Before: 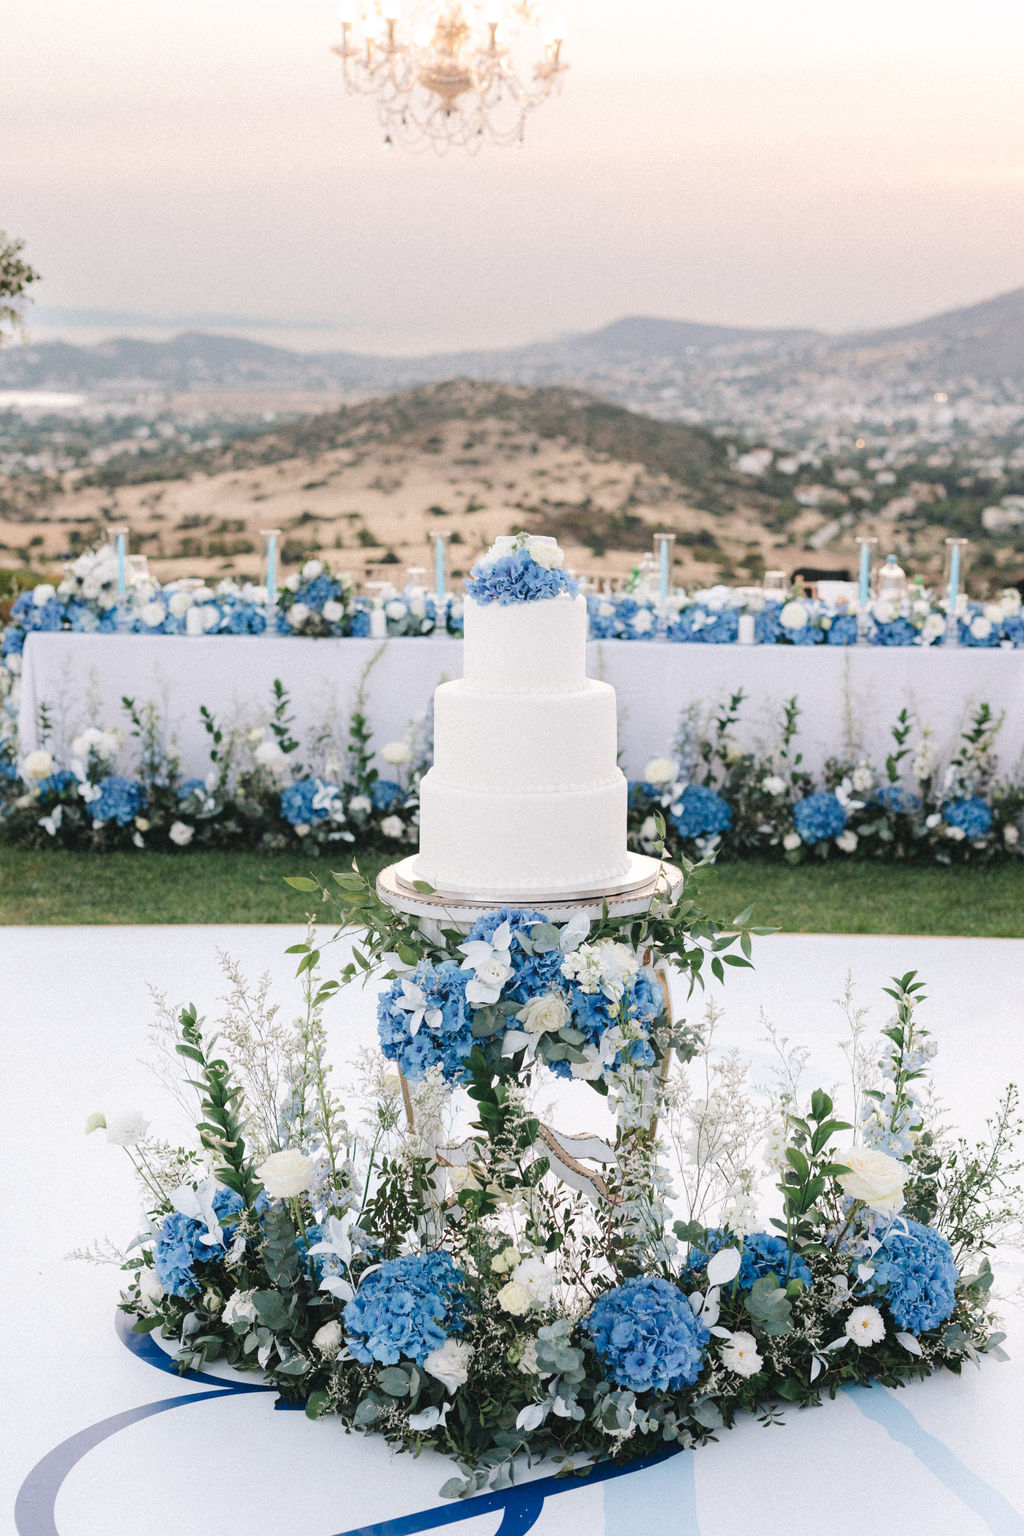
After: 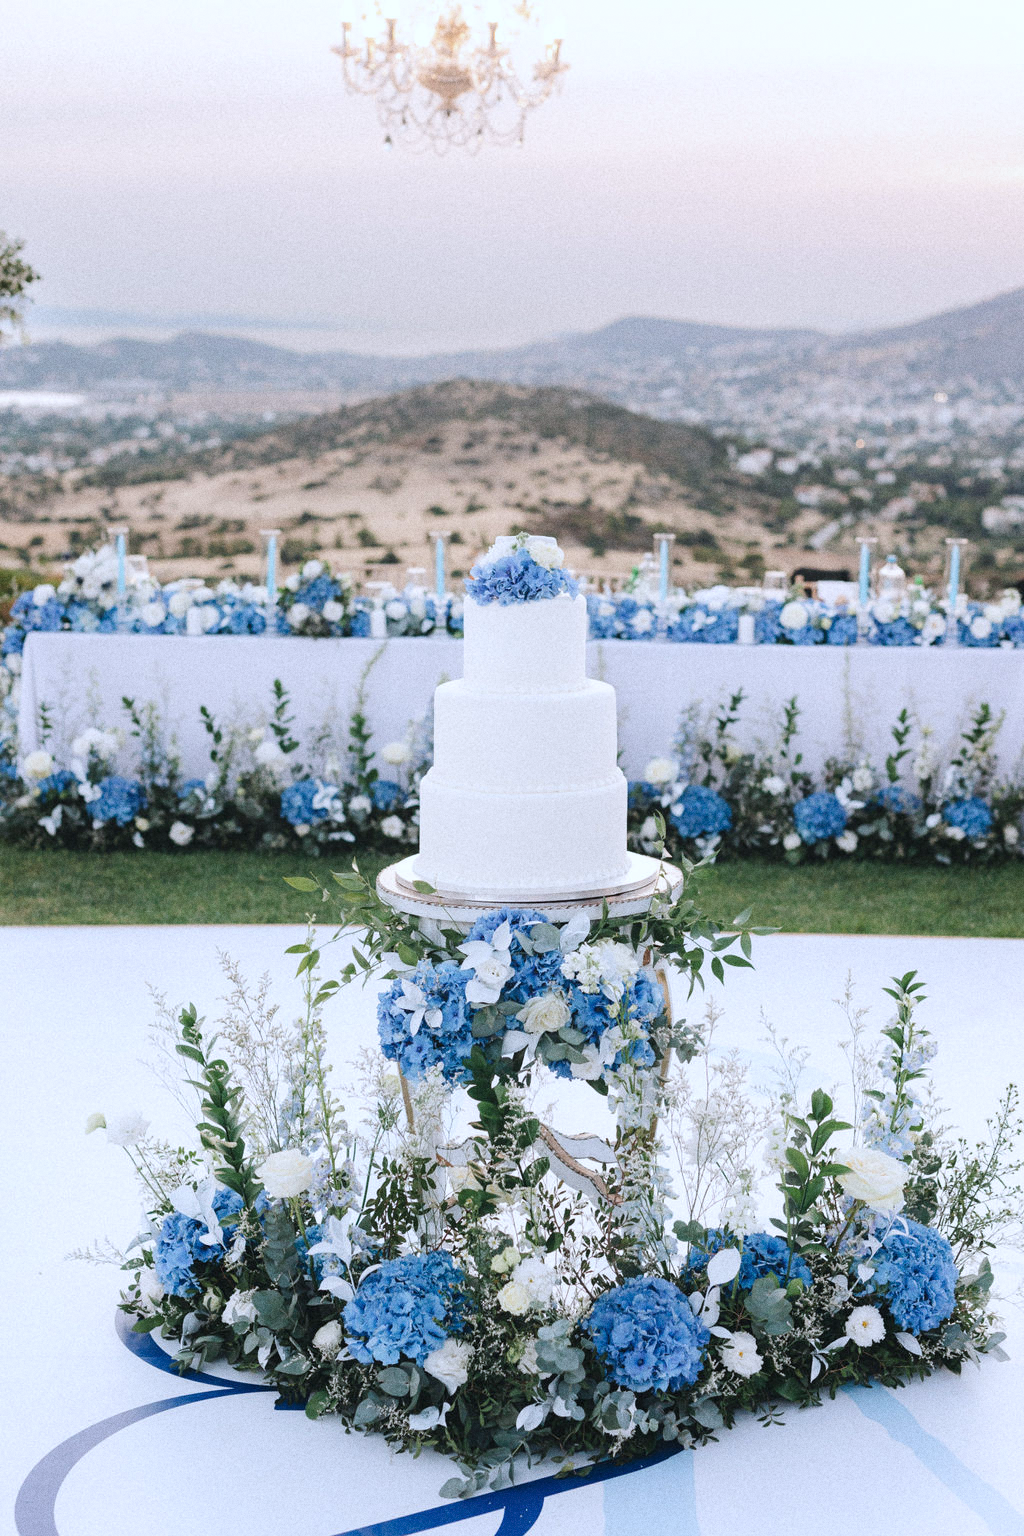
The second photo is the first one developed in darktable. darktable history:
grain: coarseness 0.09 ISO
white balance: red 0.954, blue 1.079
